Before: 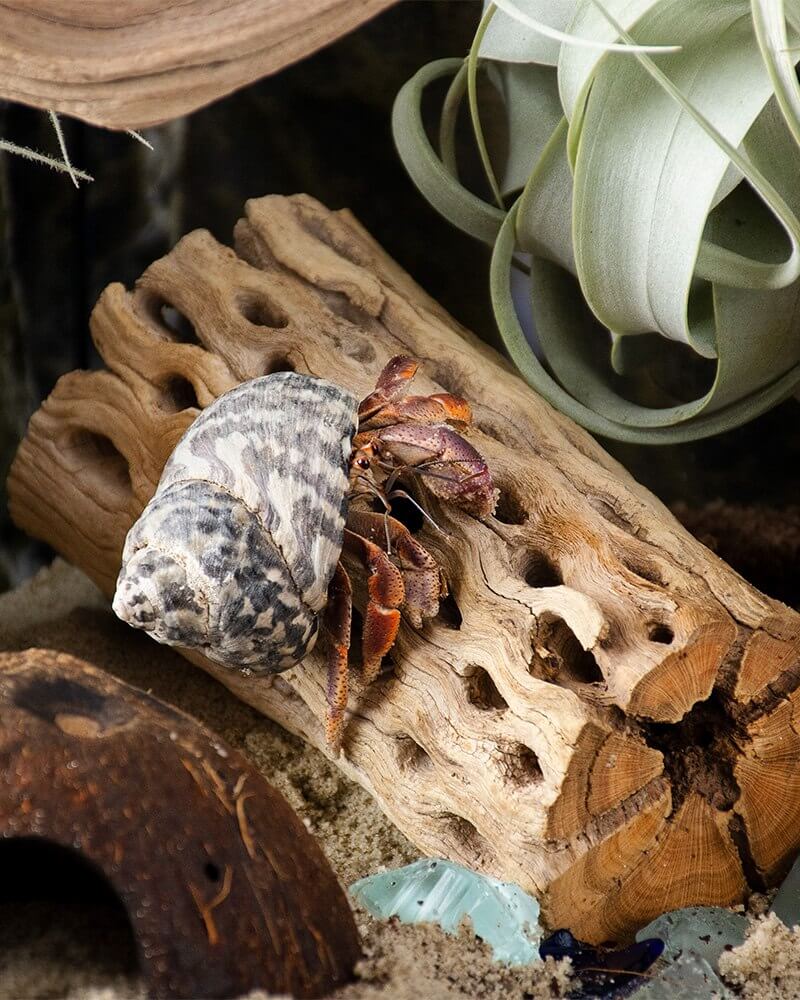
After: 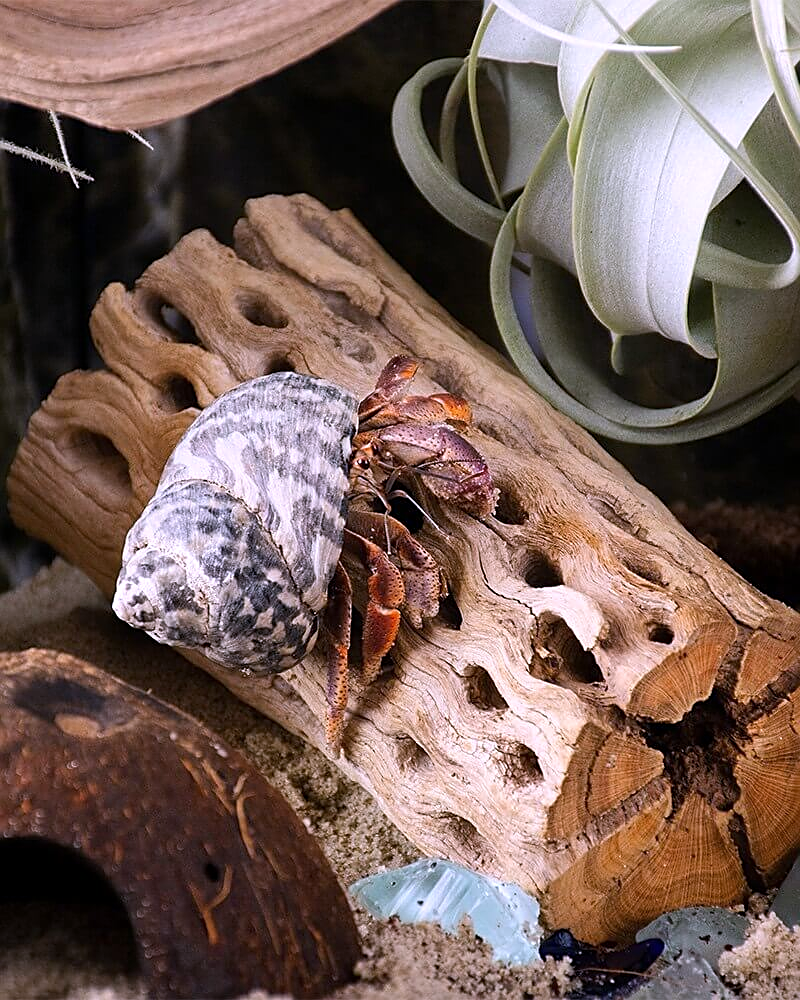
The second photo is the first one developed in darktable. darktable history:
sharpen: on, module defaults
white balance: red 1.042, blue 1.17
